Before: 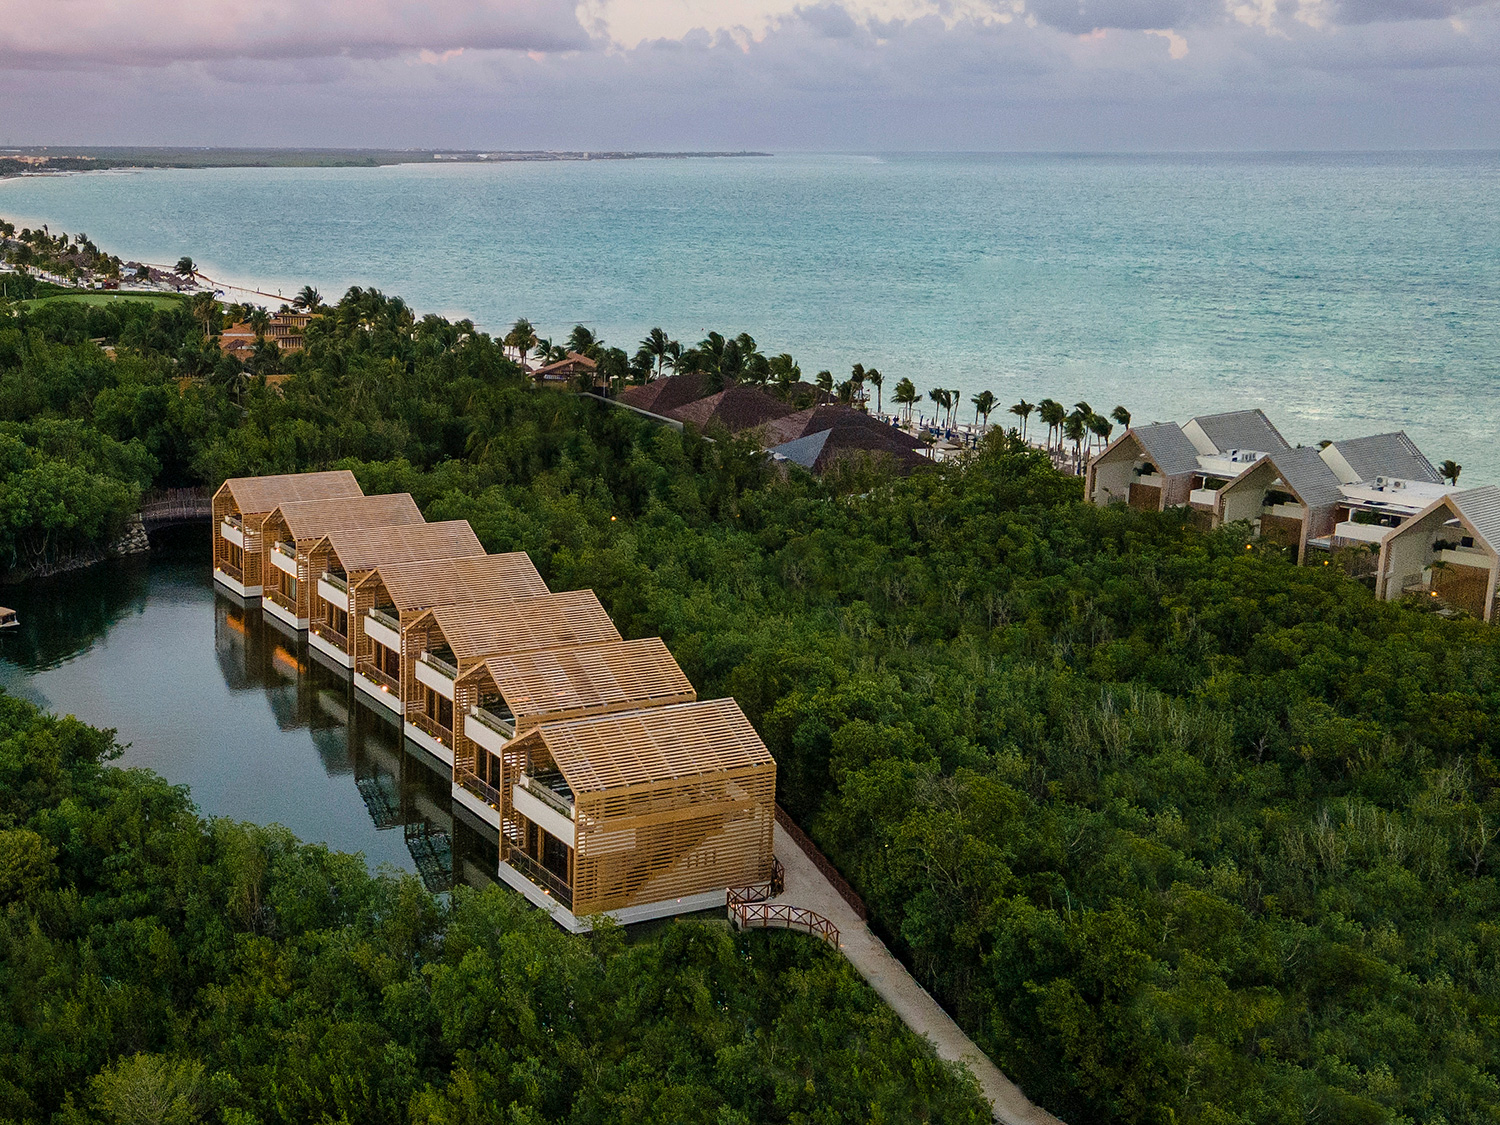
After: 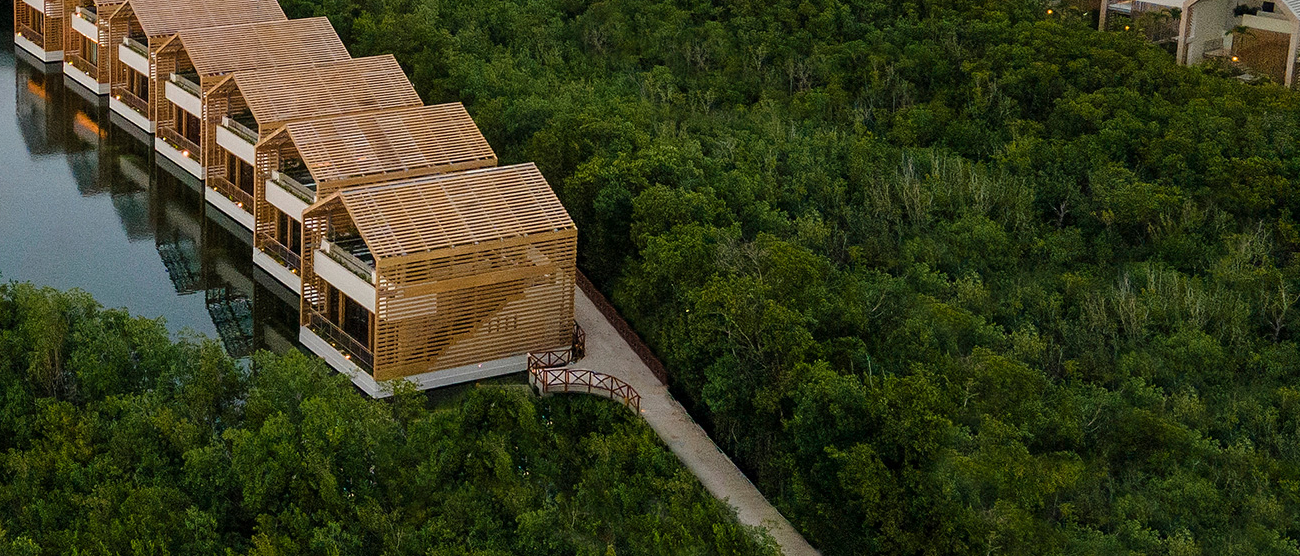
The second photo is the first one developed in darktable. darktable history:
crop and rotate: left 13.283%, top 47.601%, bottom 2.916%
